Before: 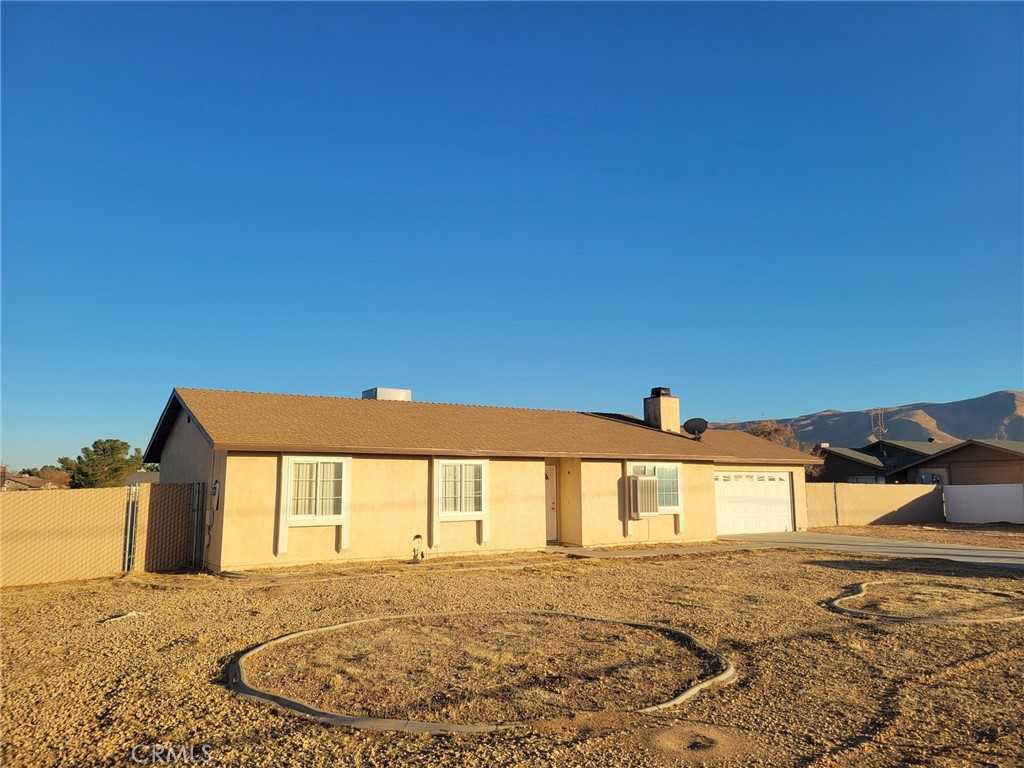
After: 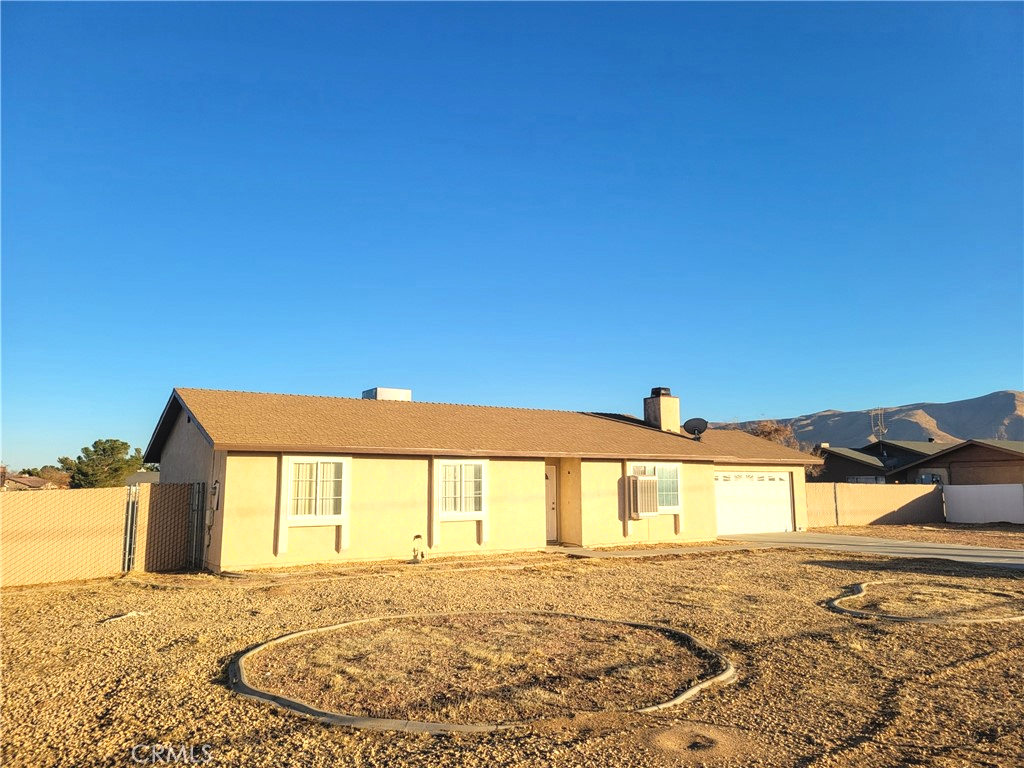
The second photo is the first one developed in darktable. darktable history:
tone equalizer: -8 EV -0.4 EV, -7 EV -0.41 EV, -6 EV -0.357 EV, -5 EV -0.206 EV, -3 EV 0.229 EV, -2 EV 0.311 EV, -1 EV 0.392 EV, +0 EV 0.402 EV
local contrast: detail 110%
shadows and highlights: shadows -0.395, highlights 38.91
